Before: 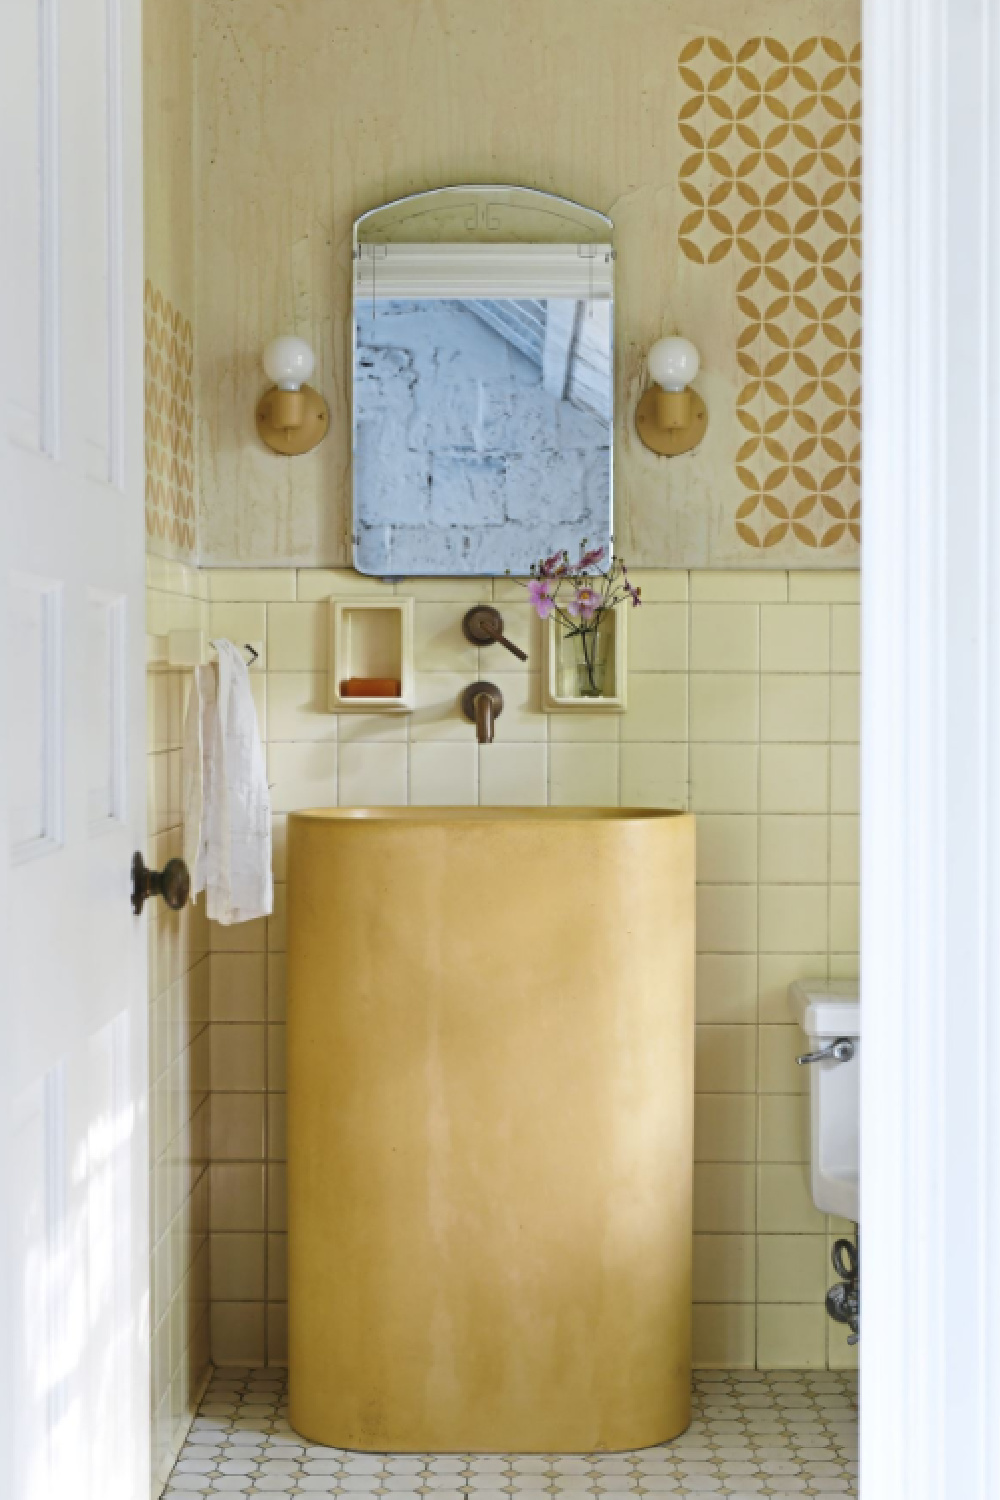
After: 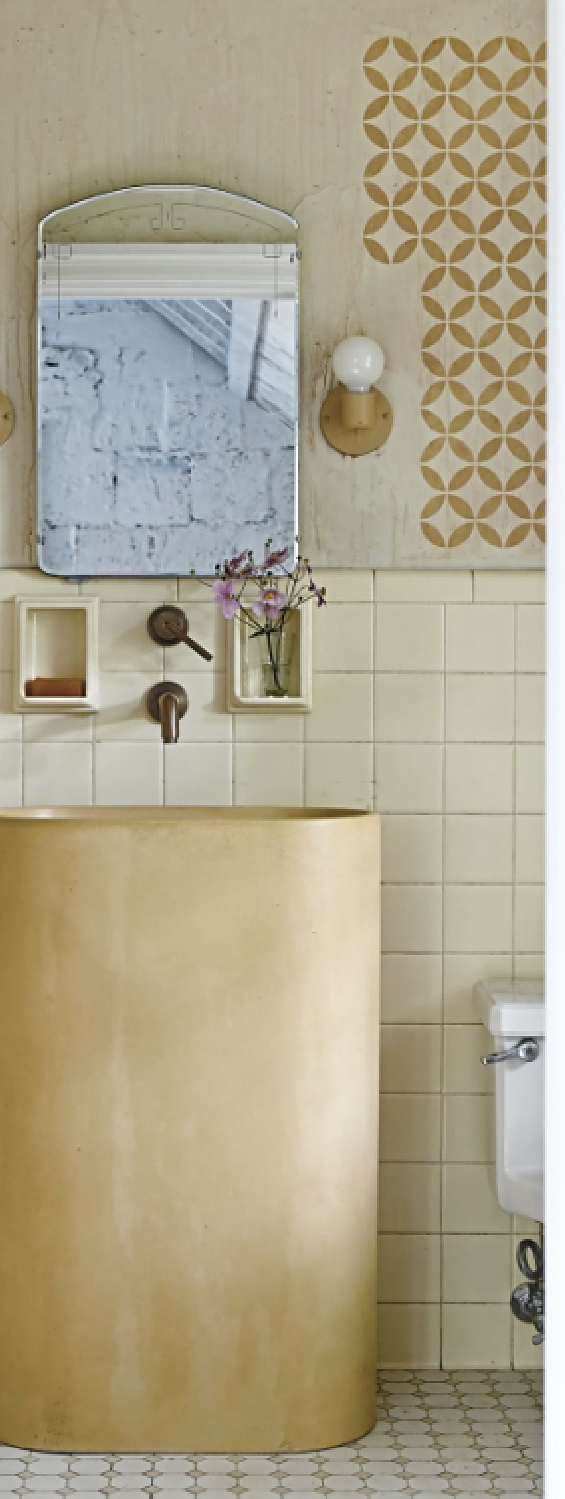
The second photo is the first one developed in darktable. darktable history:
color correction: highlights b* 0.024, saturation 0.536
sharpen: on, module defaults
crop: left 31.547%, top 0.01%, right 11.88%
color balance rgb: perceptual saturation grading › global saturation 34.658%, perceptual saturation grading › highlights -29.909%, perceptual saturation grading › shadows 35.954%, global vibrance 9.984%
